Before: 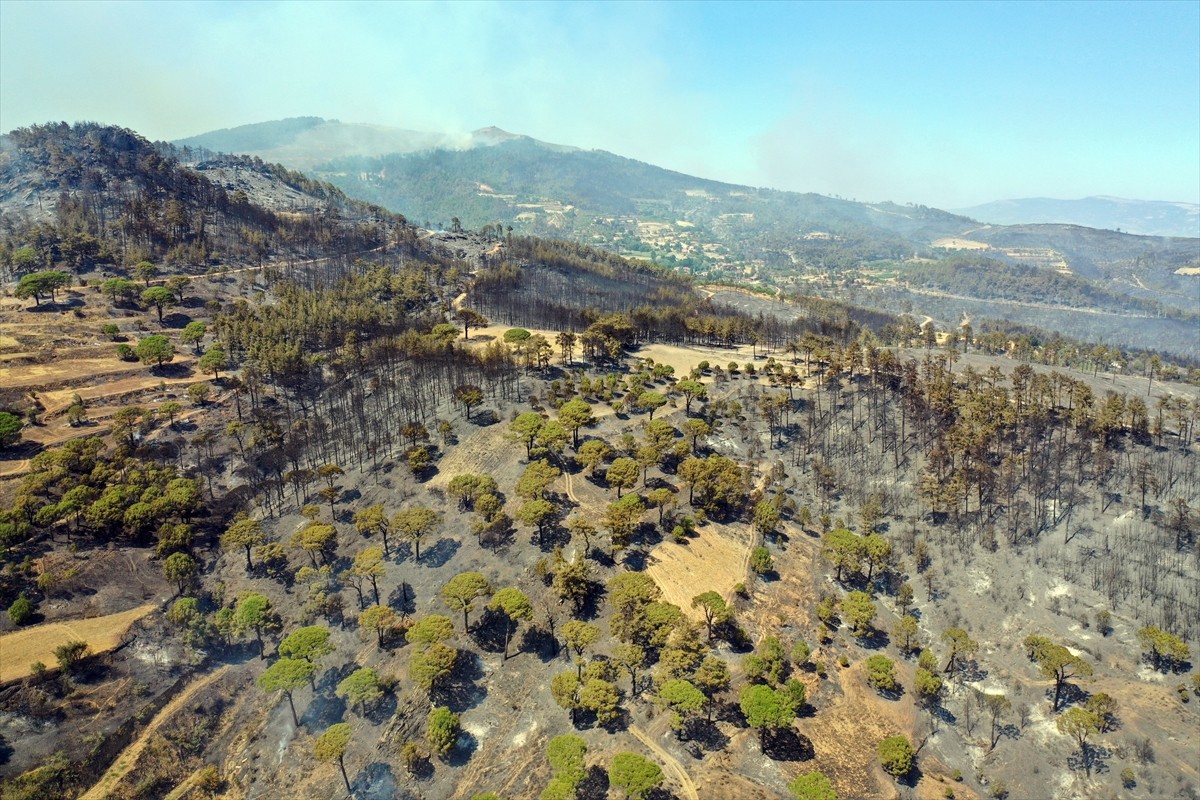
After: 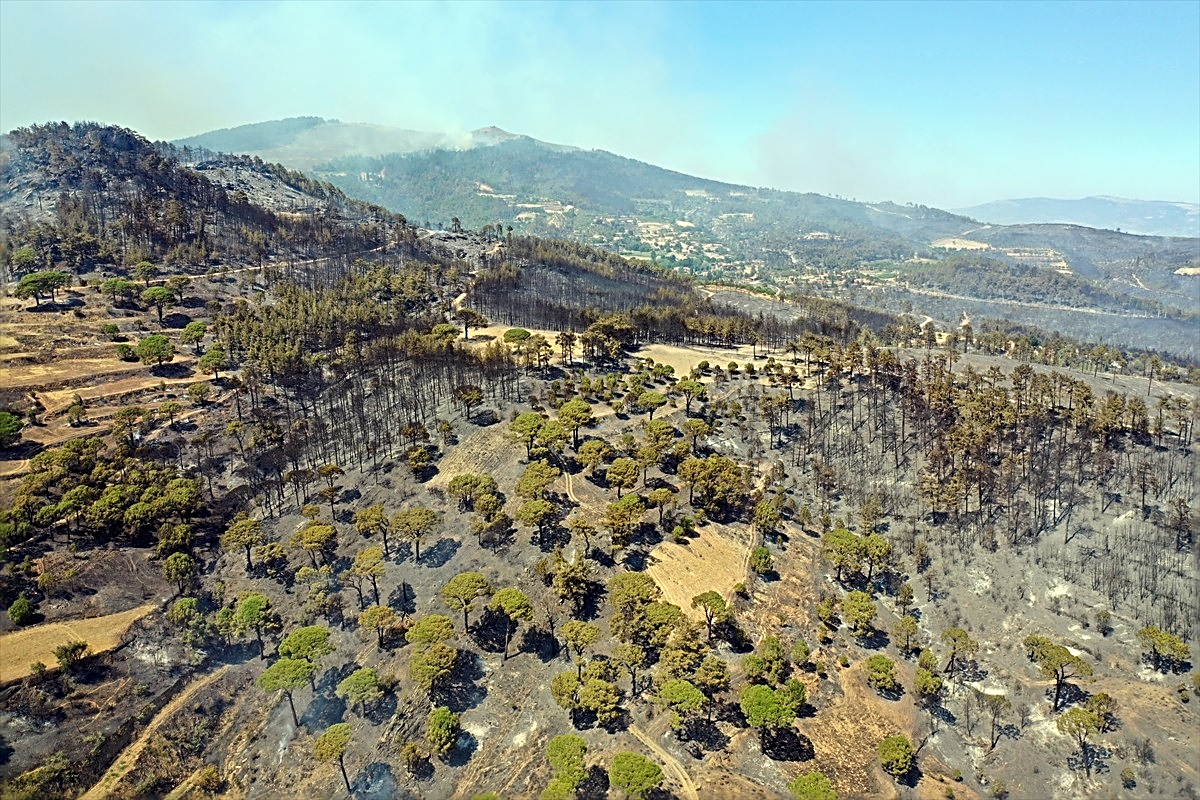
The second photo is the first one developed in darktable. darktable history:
sharpen: radius 2.618, amount 0.693
